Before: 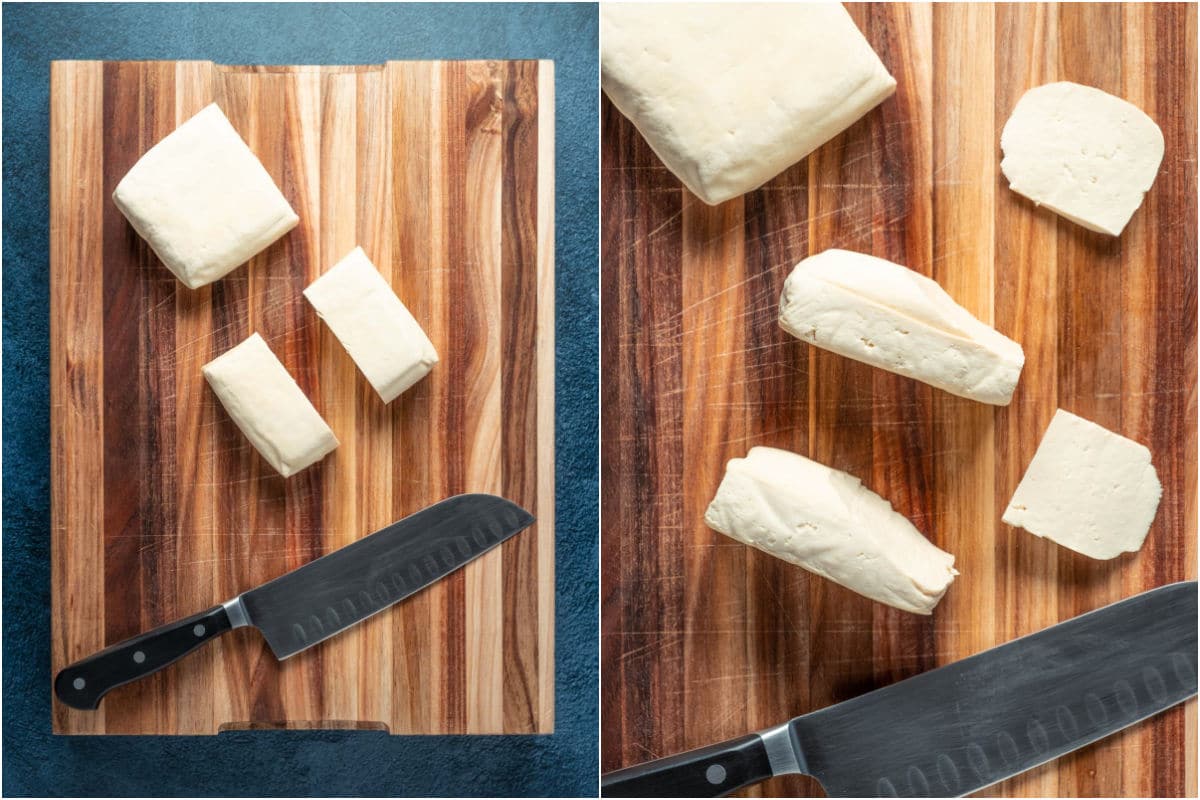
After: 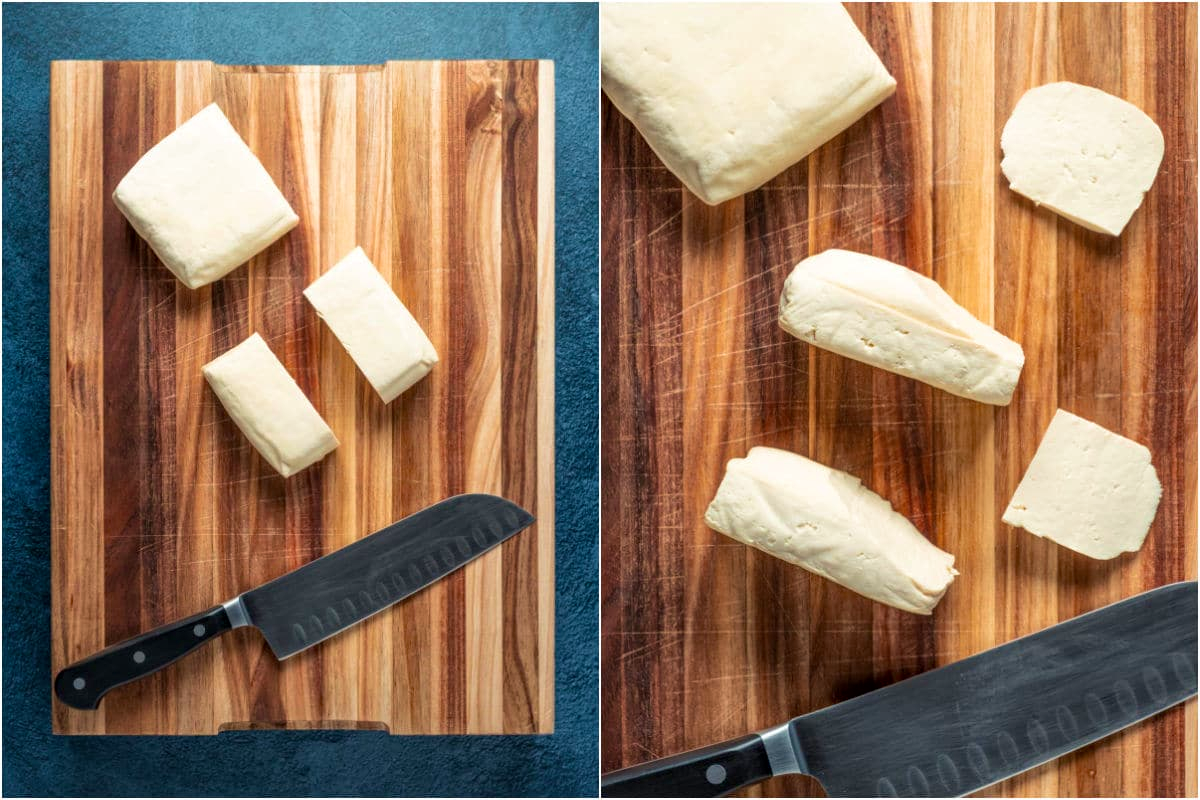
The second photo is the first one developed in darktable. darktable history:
local contrast: mode bilateral grid, contrast 10, coarseness 25, detail 115%, midtone range 0.2
velvia: on, module defaults
haze removal: on, module defaults
